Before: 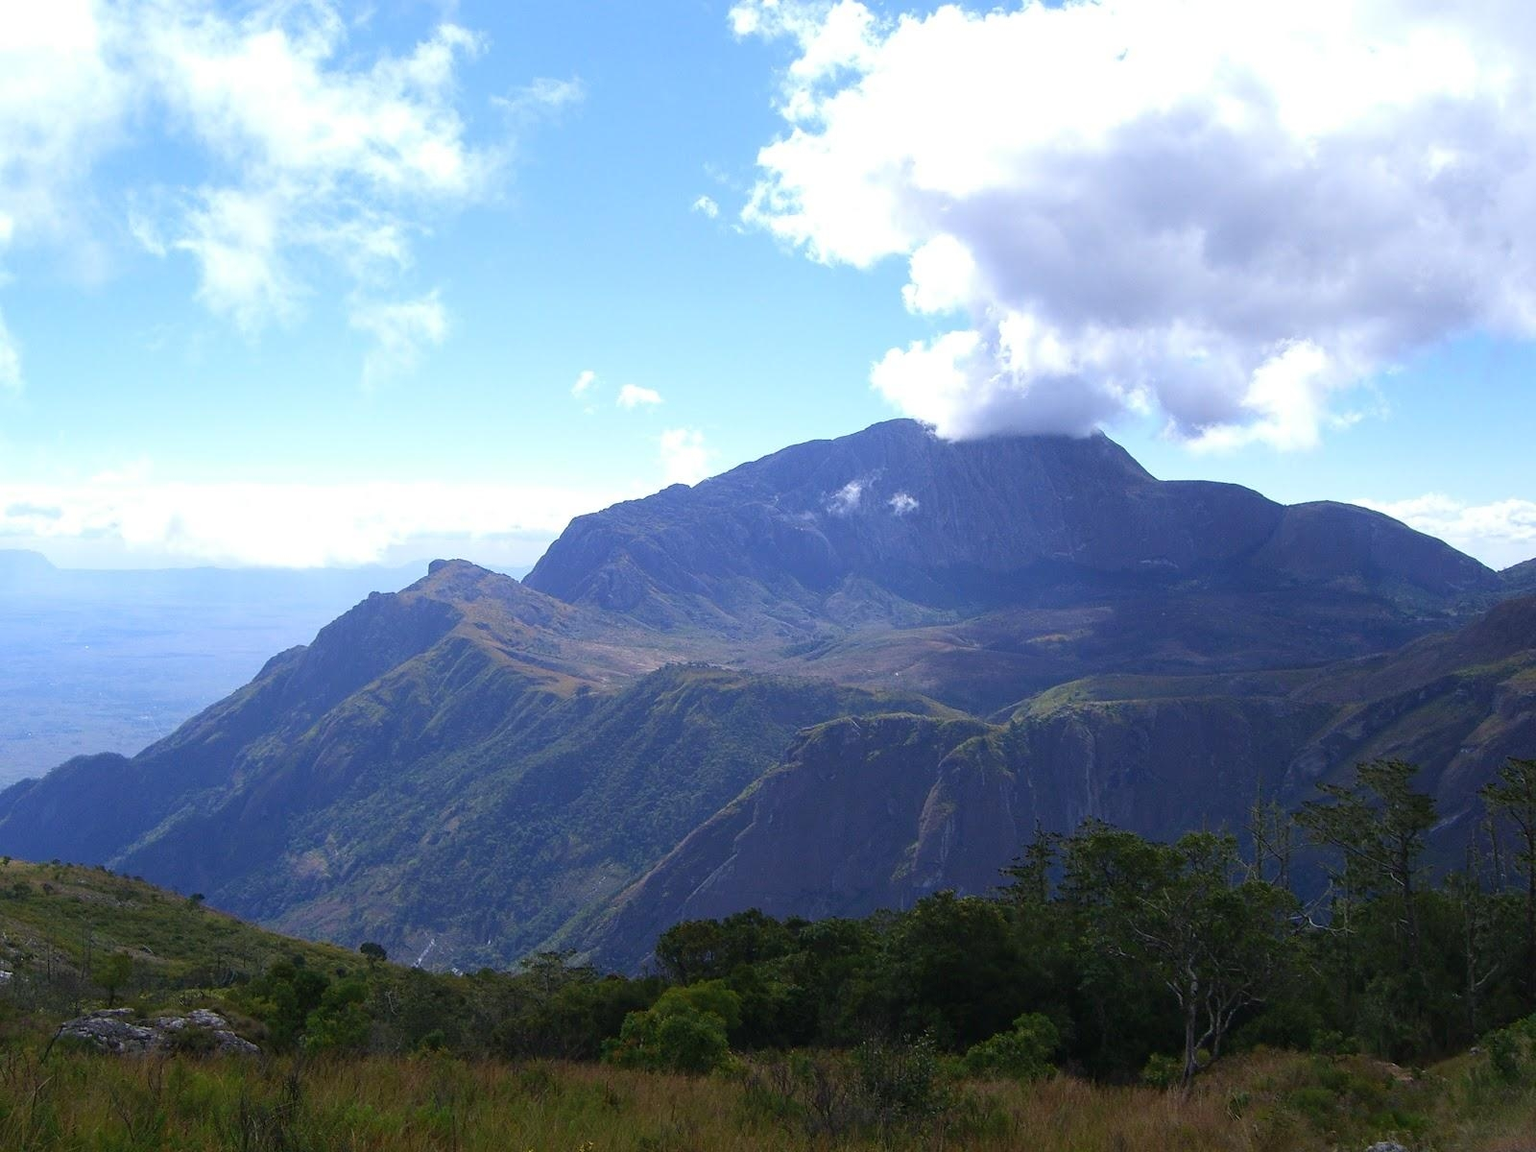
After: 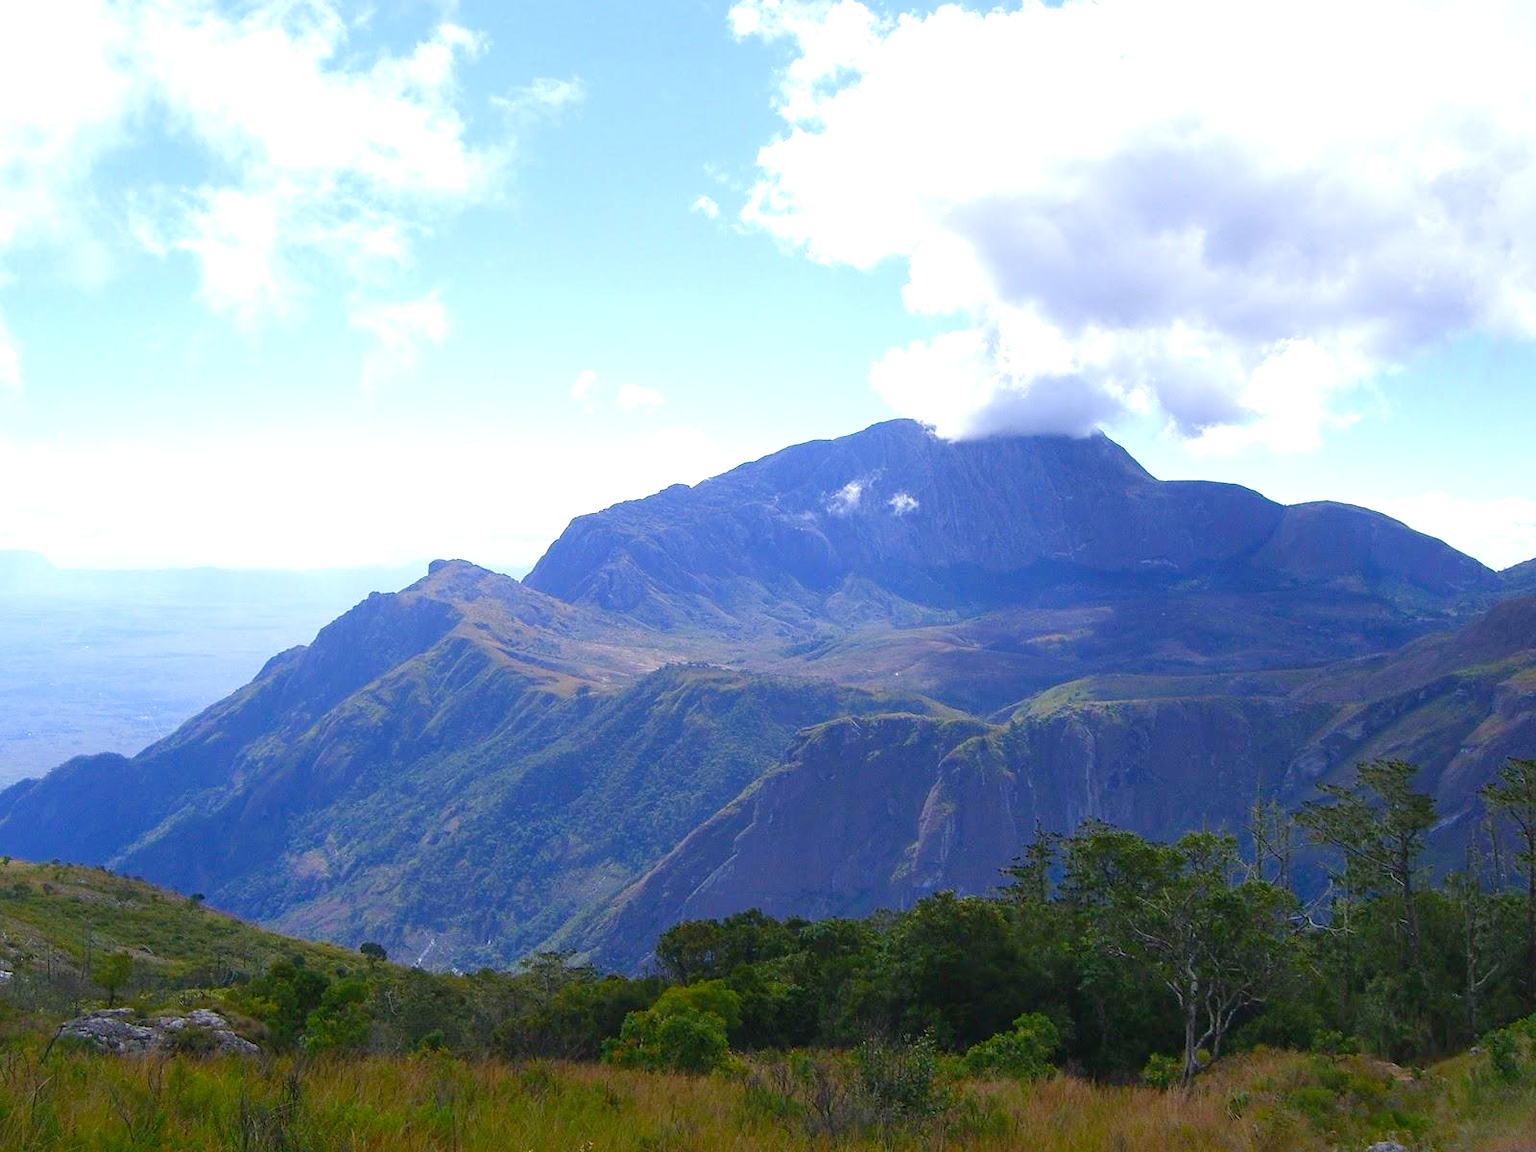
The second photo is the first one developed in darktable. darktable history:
color balance rgb: perceptual saturation grading › global saturation 20%, perceptual saturation grading › highlights -50%, perceptual saturation grading › shadows 30%, perceptual brilliance grading › global brilliance 10%, perceptual brilliance grading › shadows 15%
shadows and highlights: shadows 43.06, highlights 6.94
